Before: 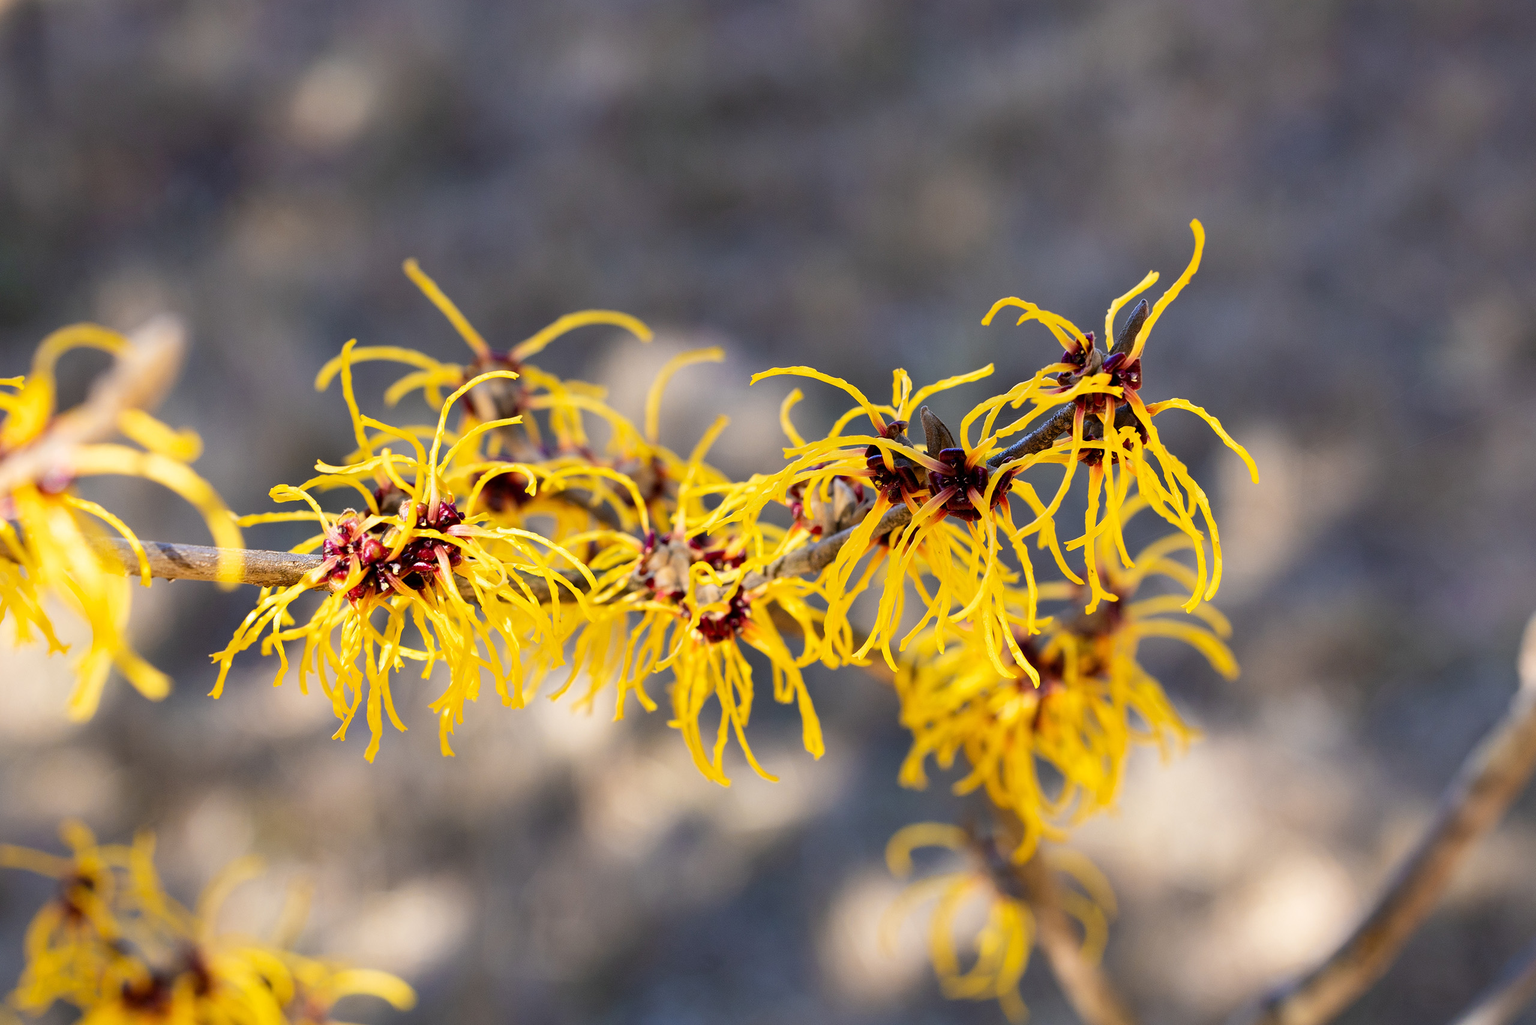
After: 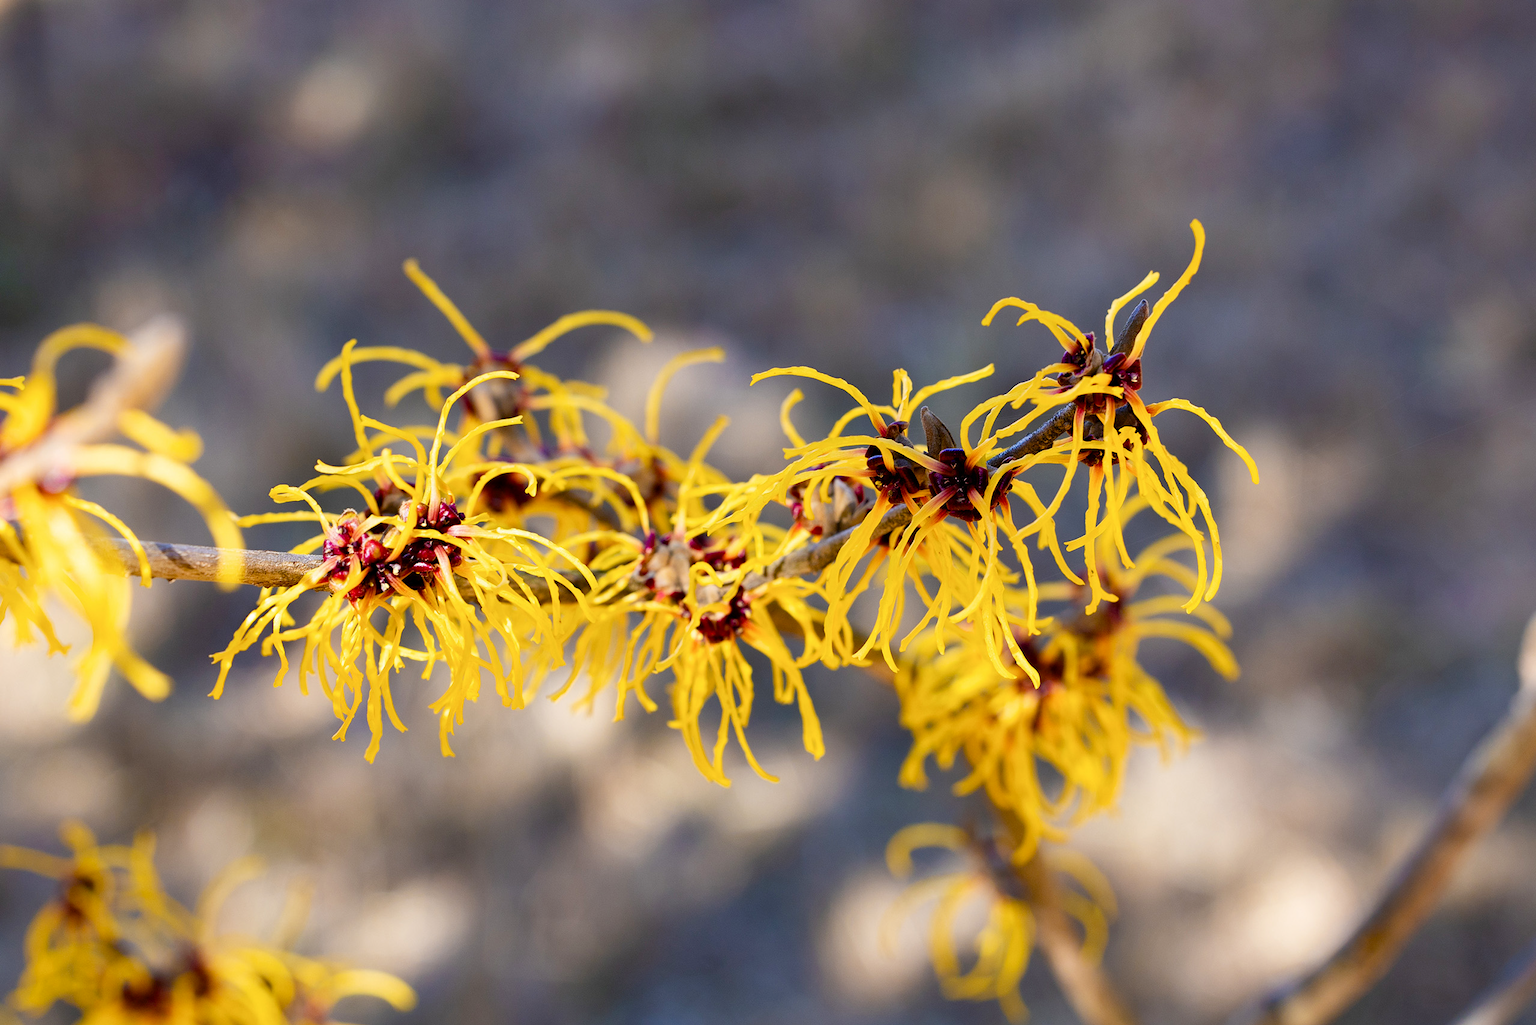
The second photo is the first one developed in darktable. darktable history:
color balance rgb: perceptual saturation grading › global saturation 20%, perceptual saturation grading › highlights -25%, perceptual saturation grading › shadows 25%
white balance: emerald 1
